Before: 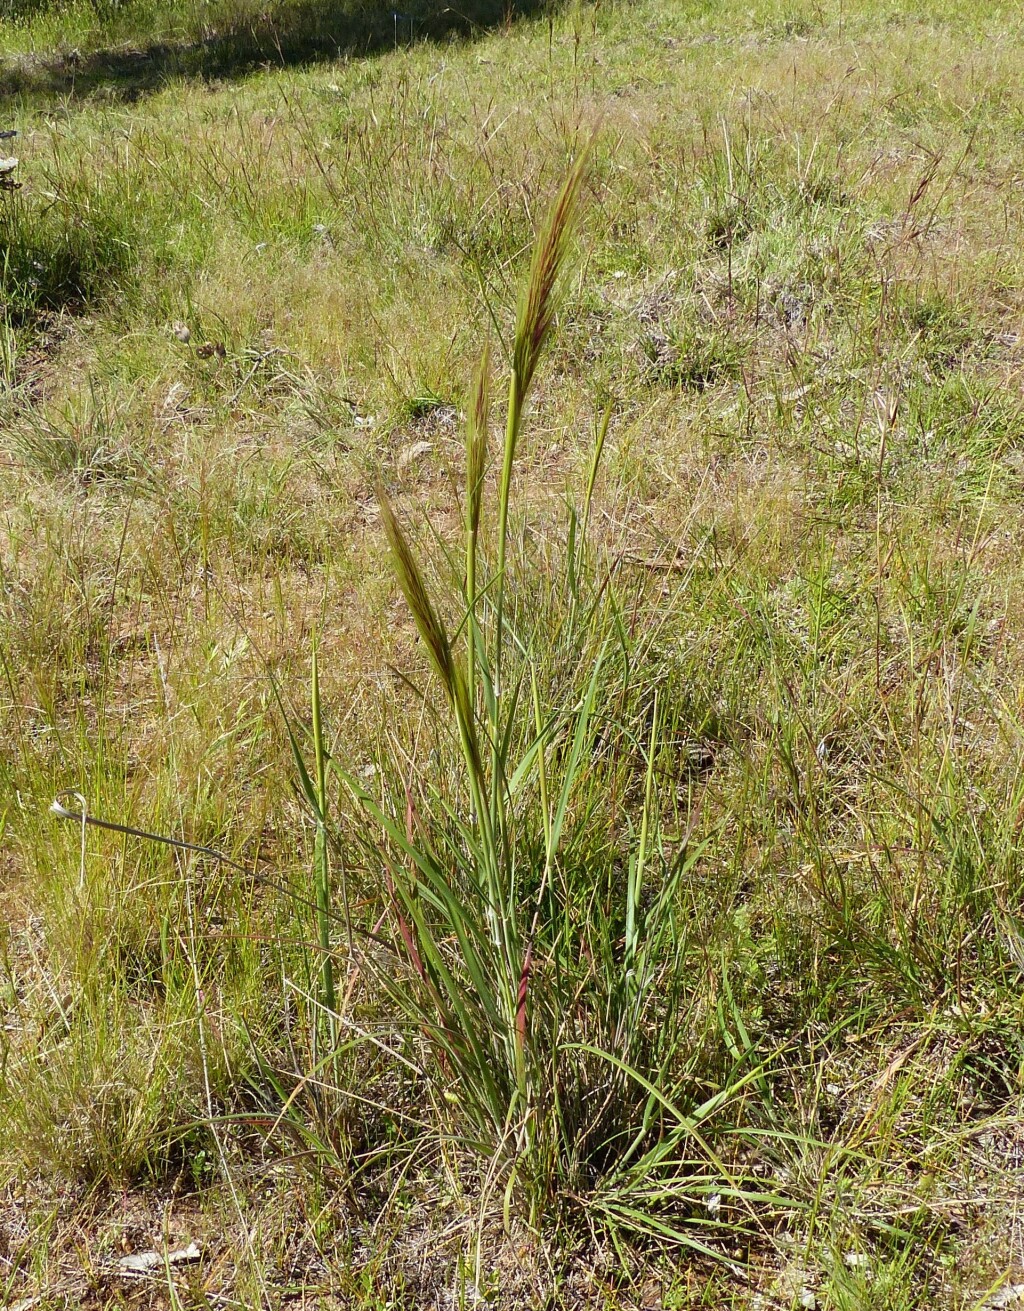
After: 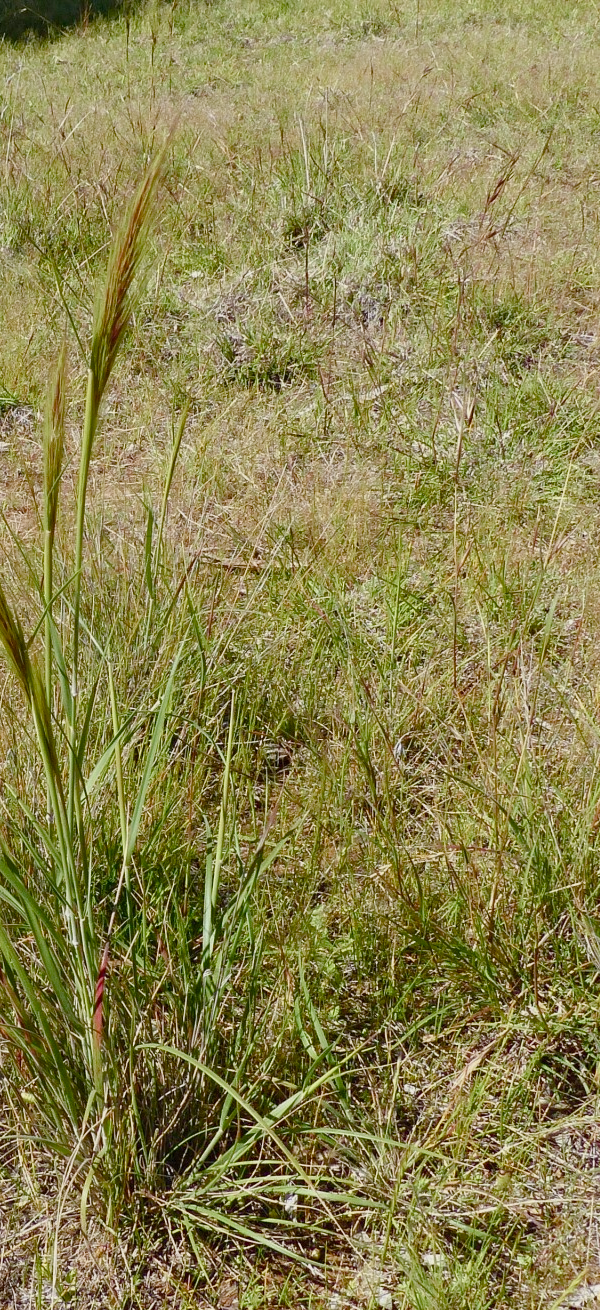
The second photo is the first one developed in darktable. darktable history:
crop: left 41.402%
color balance rgb: shadows lift › chroma 1%, shadows lift › hue 113°, highlights gain › chroma 0.2%, highlights gain › hue 333°, perceptual saturation grading › global saturation 20%, perceptual saturation grading › highlights -50%, perceptual saturation grading › shadows 25%, contrast -10%
